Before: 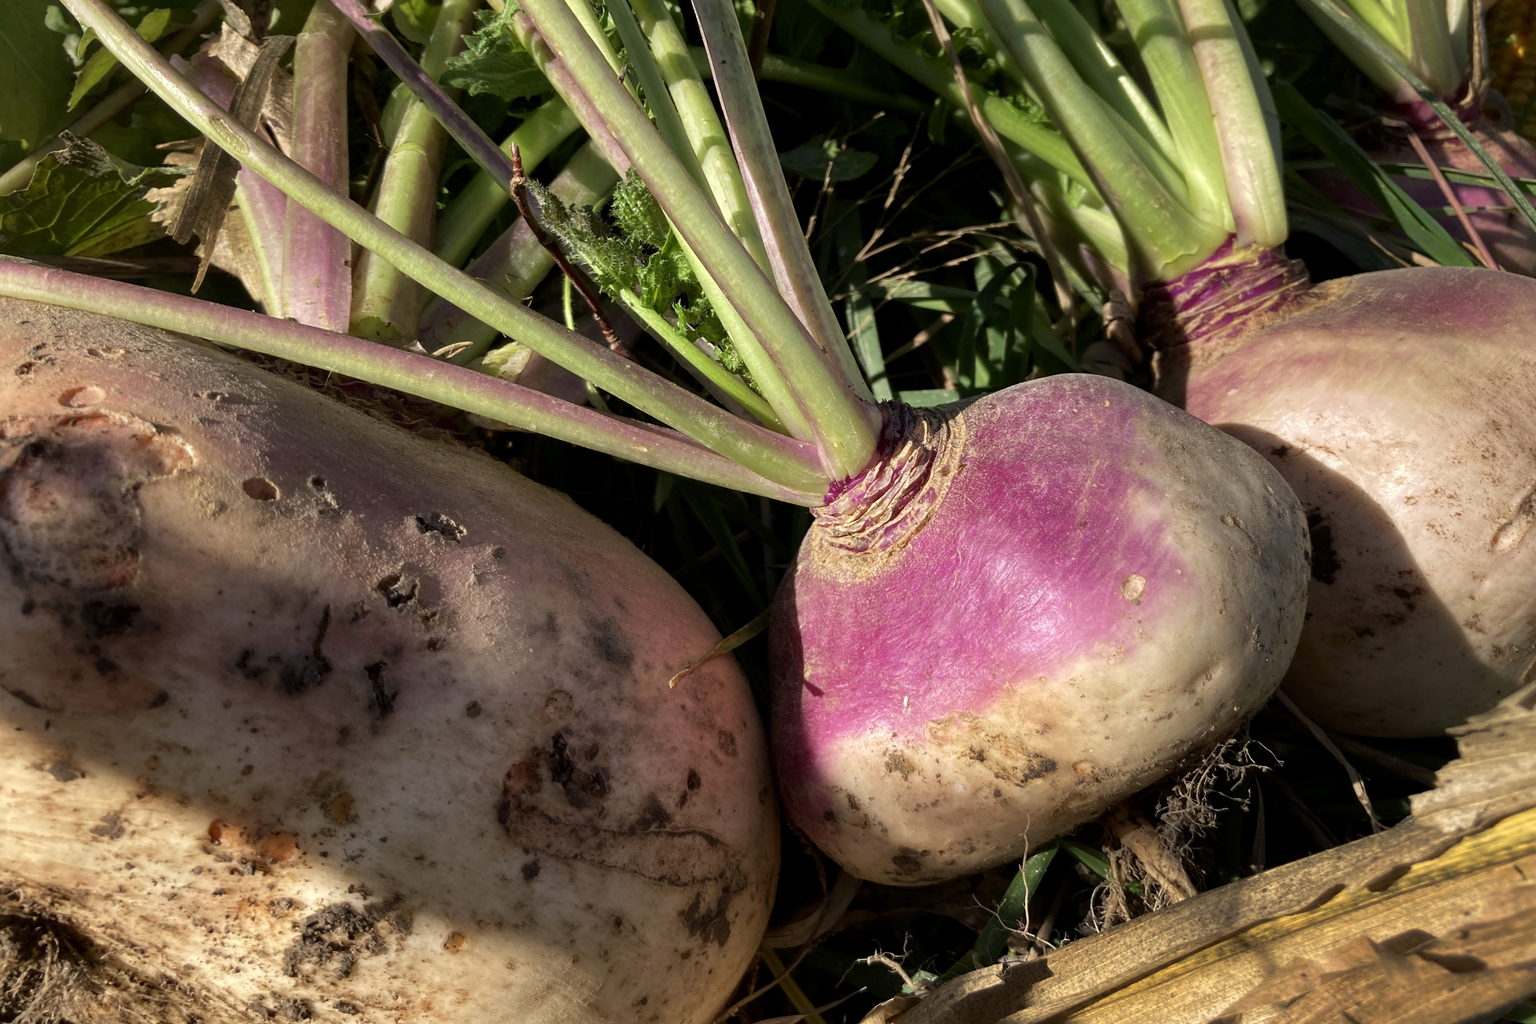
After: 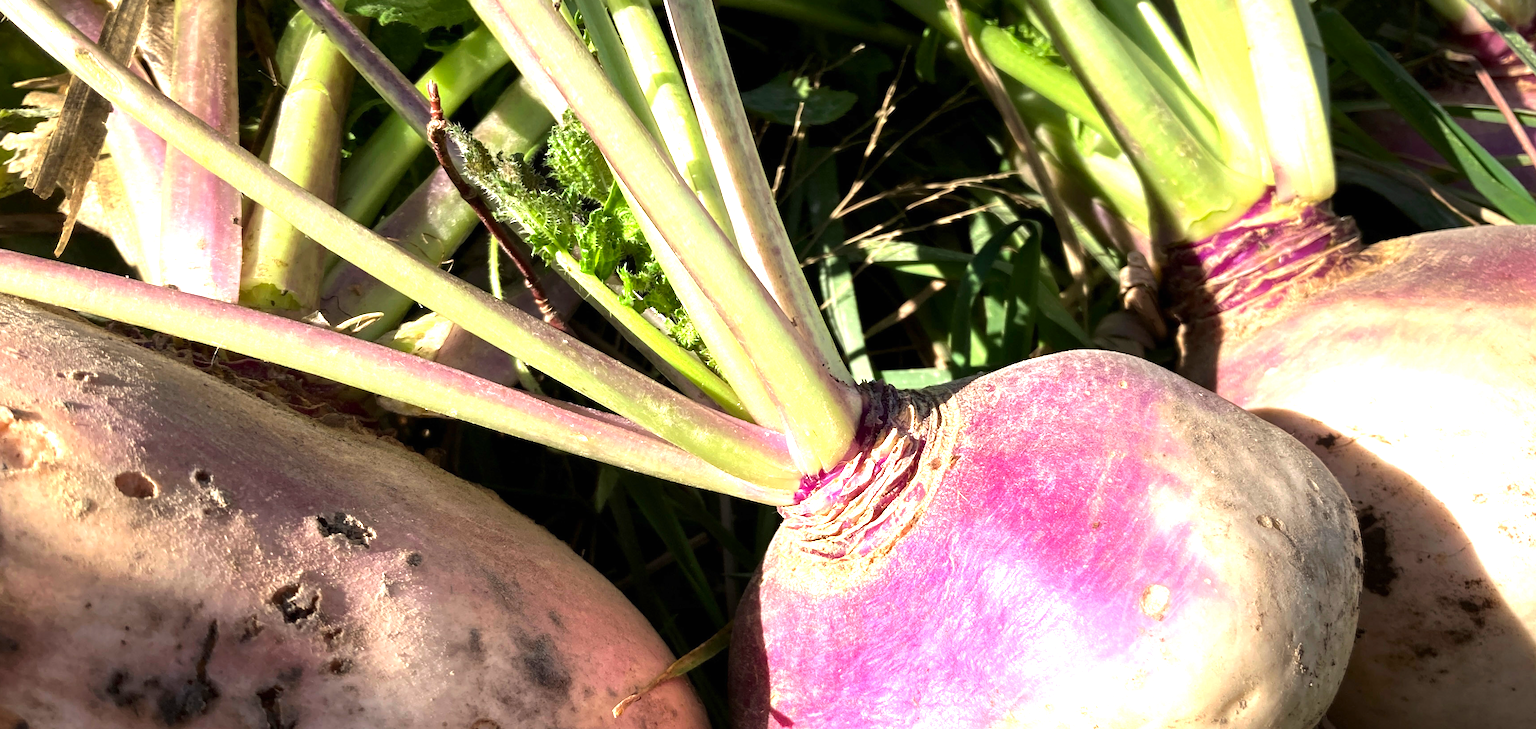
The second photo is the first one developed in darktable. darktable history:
tone equalizer: -8 EV -0.408 EV, -7 EV -0.367 EV, -6 EV -0.369 EV, -5 EV -0.199 EV, -3 EV 0.202 EV, -2 EV 0.325 EV, -1 EV 0.396 EV, +0 EV 0.408 EV, edges refinement/feathering 500, mask exposure compensation -1.57 EV, preserve details no
crop and rotate: left 9.446%, top 7.257%, right 4.956%, bottom 31.793%
exposure: black level correction 0, exposure 1.199 EV, compensate highlight preservation false
